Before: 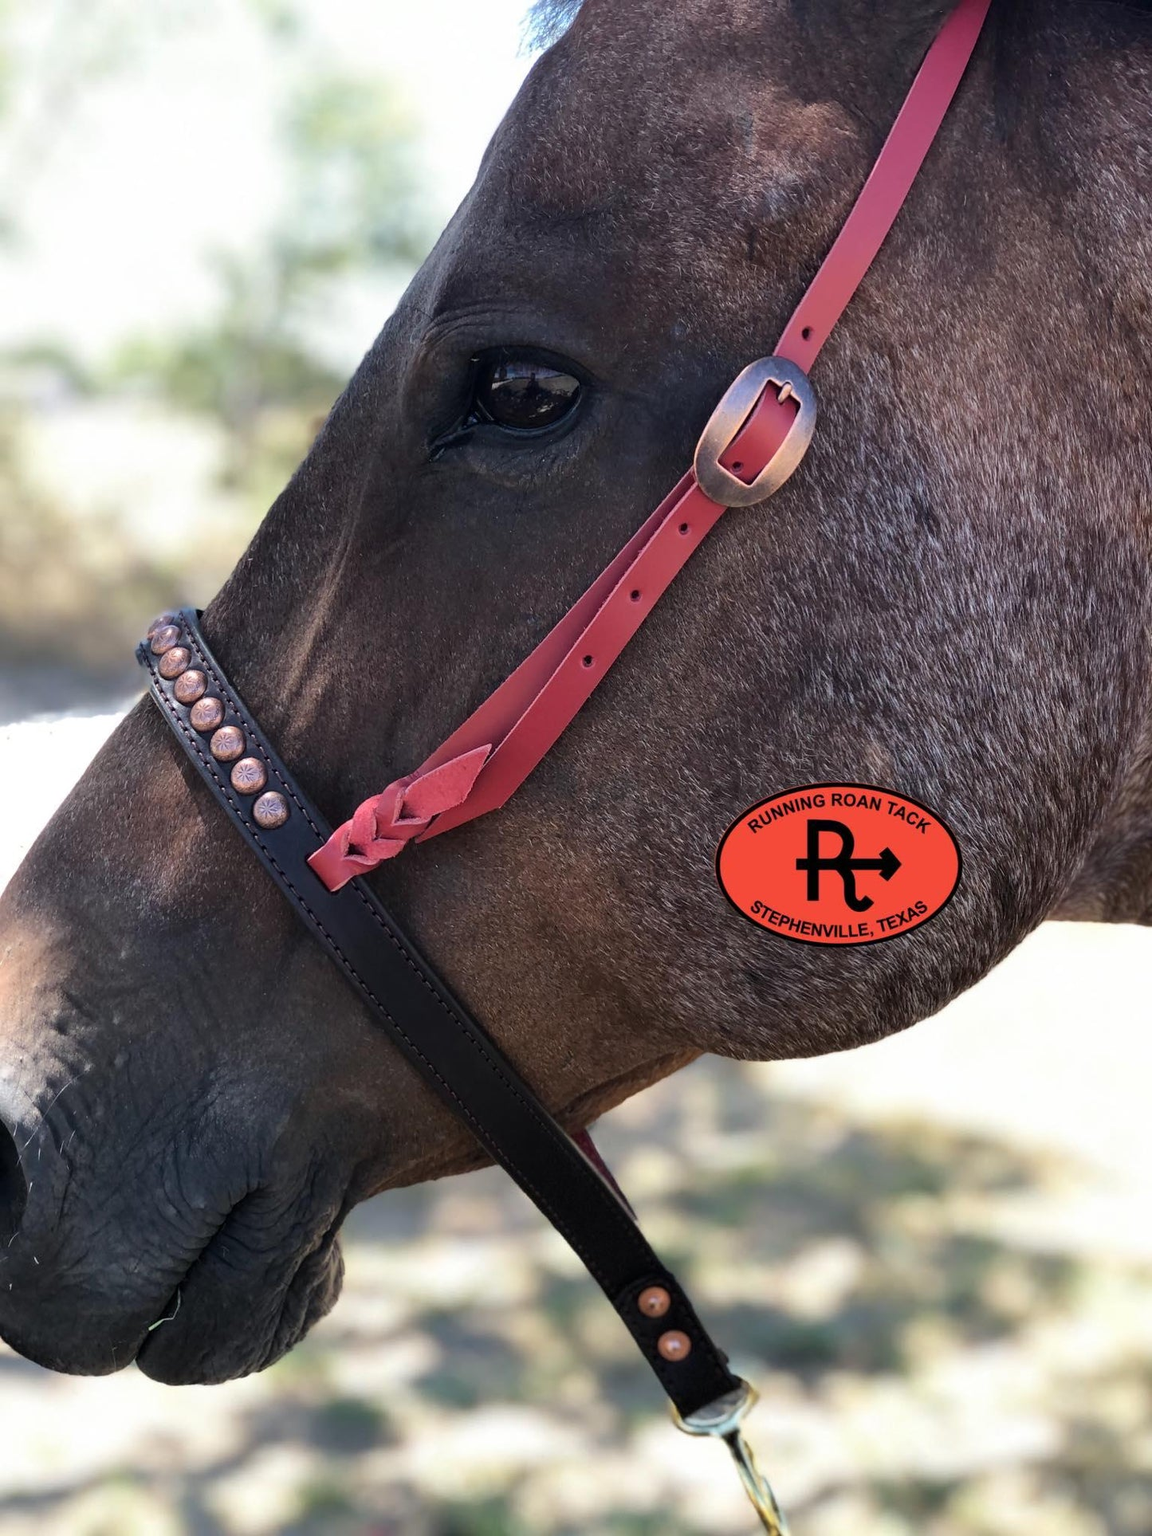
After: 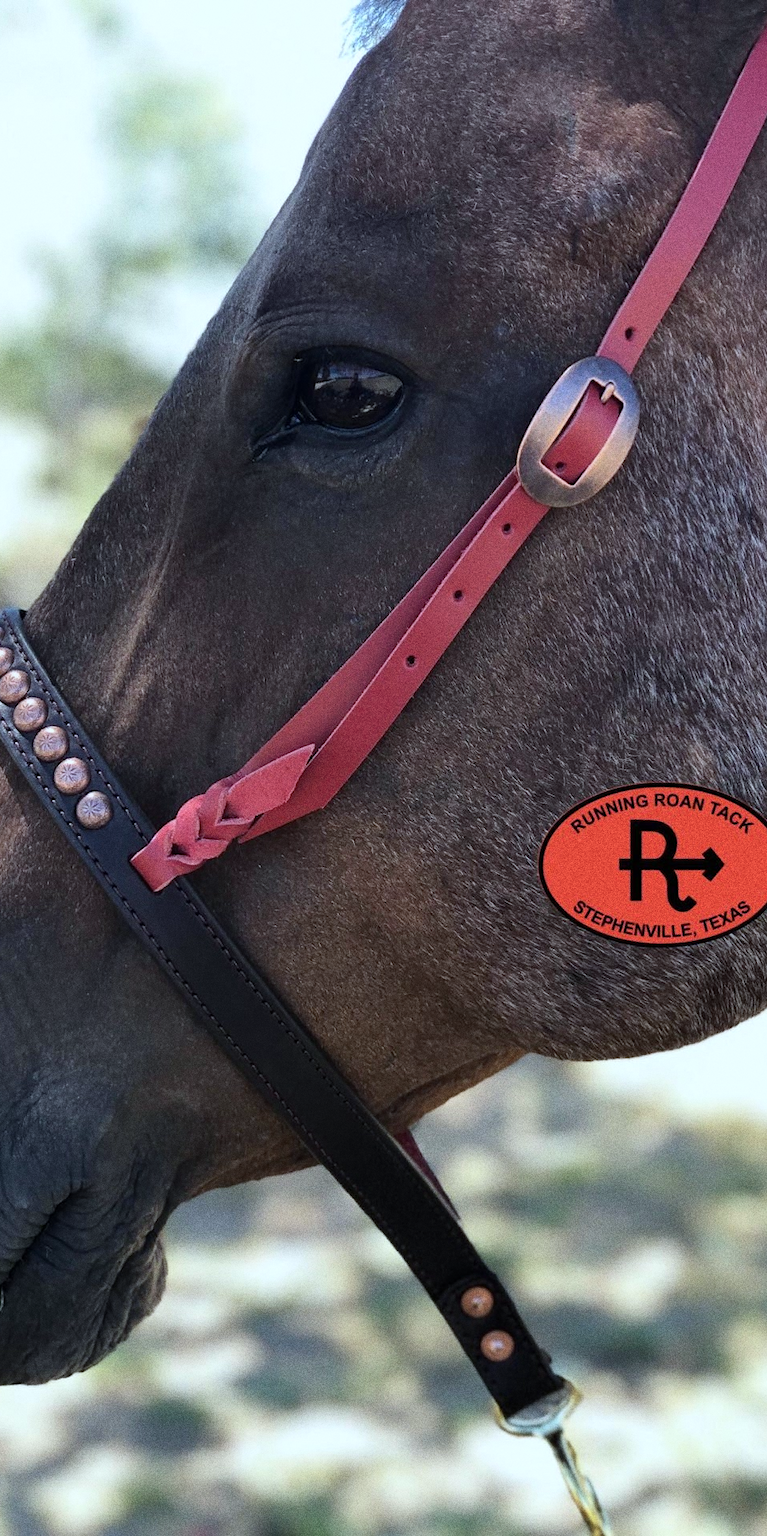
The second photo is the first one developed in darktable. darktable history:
white balance: red 0.925, blue 1.046
crop: left 15.419%, right 17.914%
grain: coarseness 0.09 ISO, strength 40%
